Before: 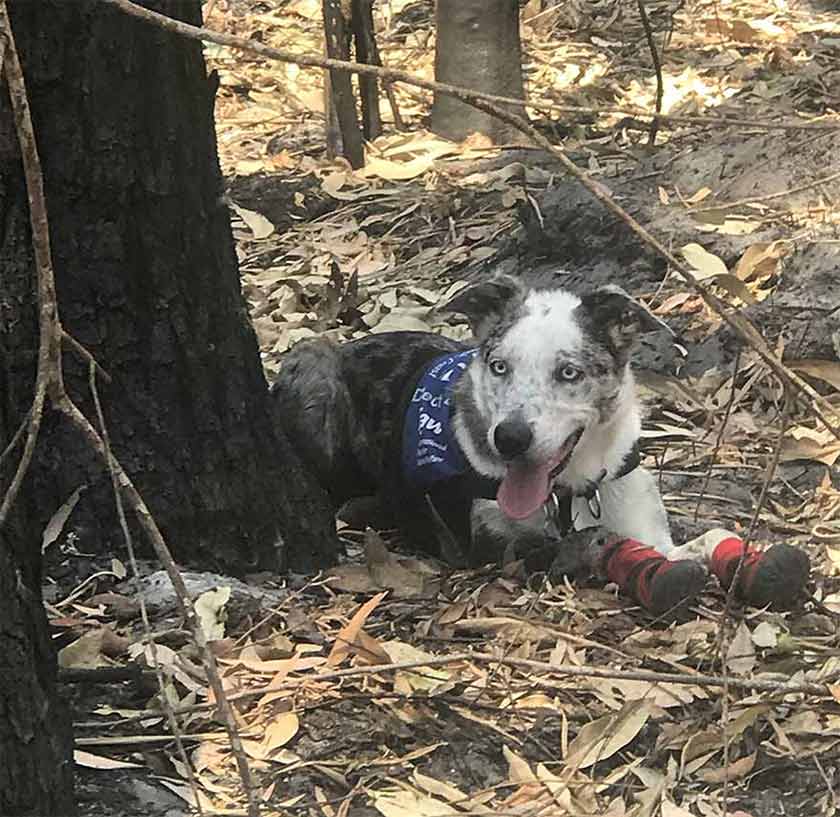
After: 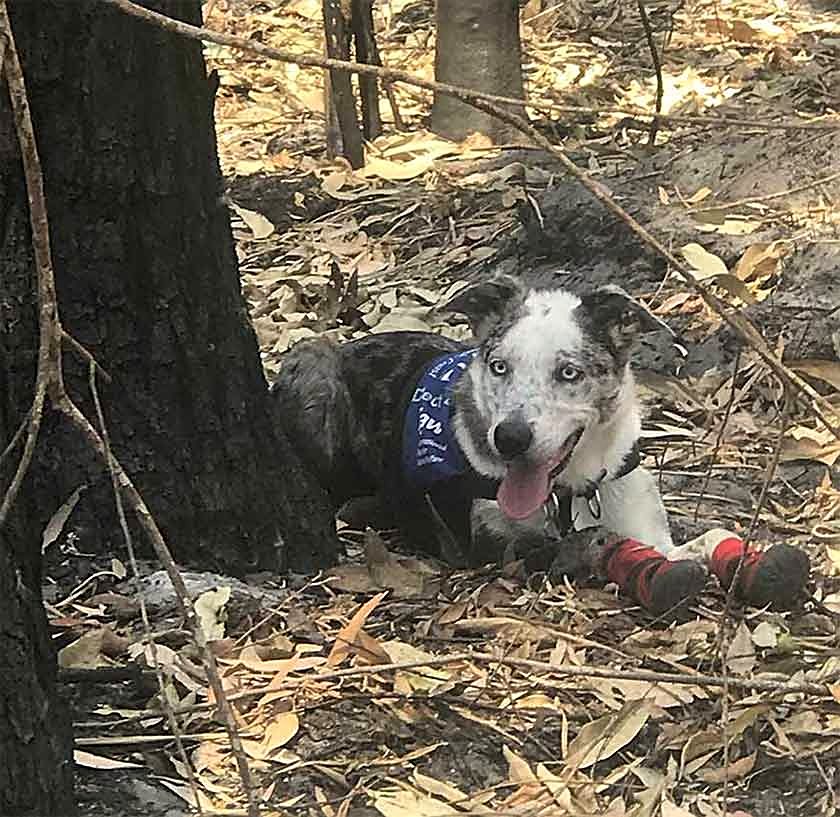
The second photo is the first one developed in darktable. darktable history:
sharpen: on, module defaults
color correction: highlights a* 0.528, highlights b* 2.74, saturation 1.06
